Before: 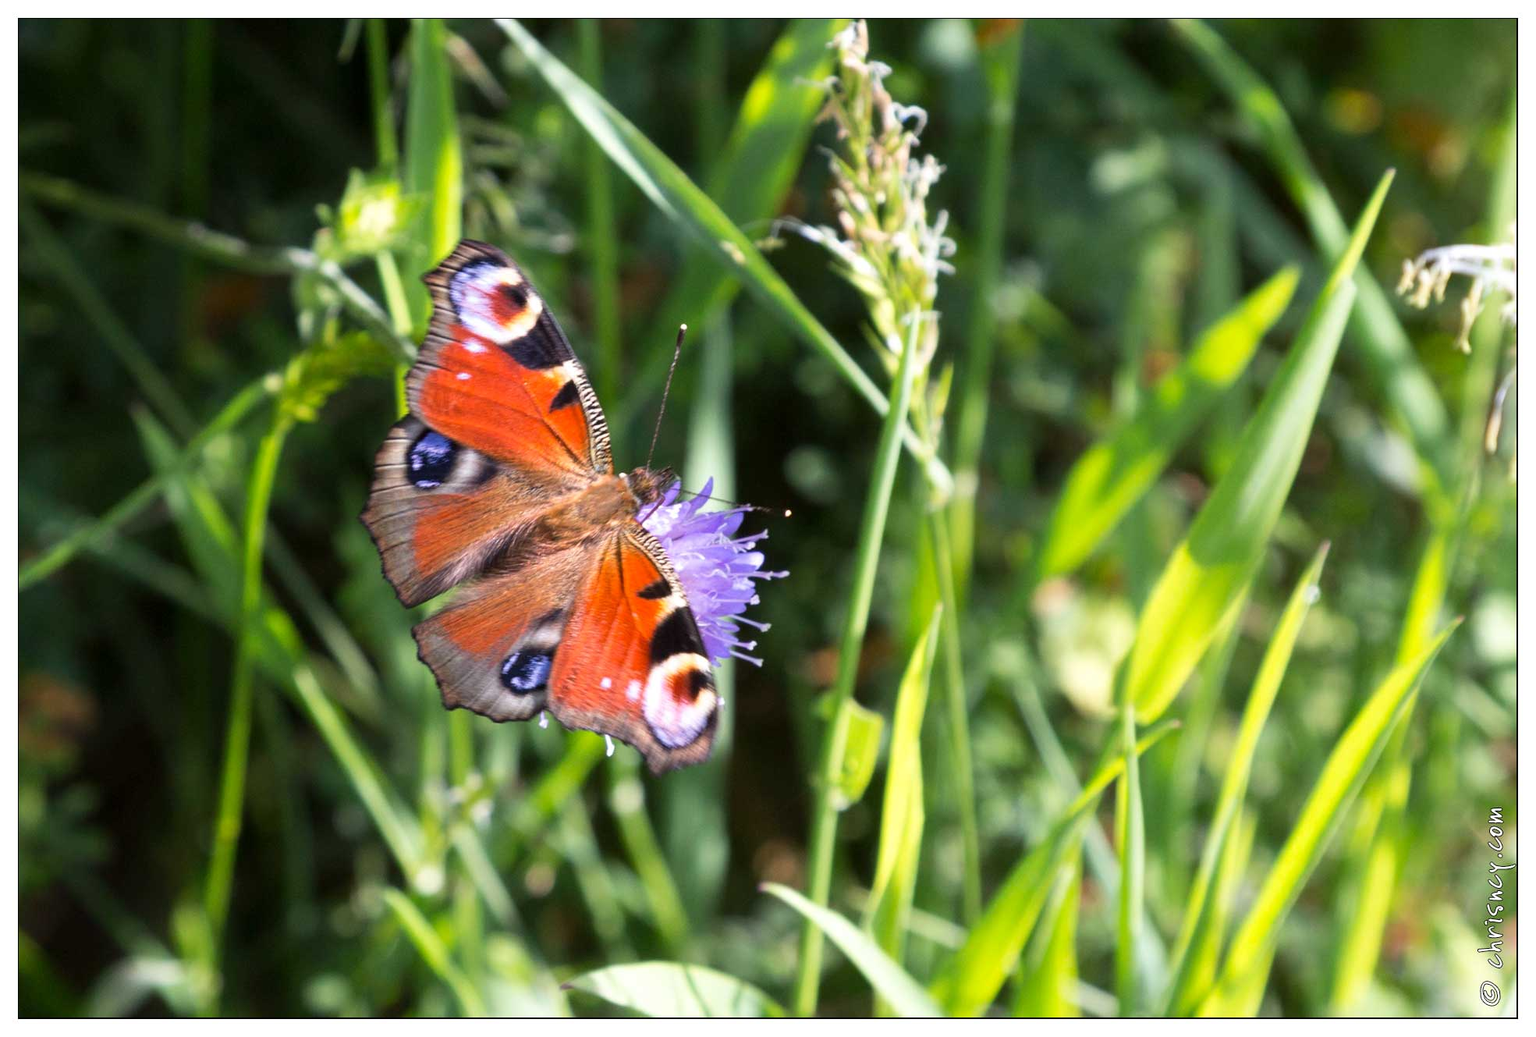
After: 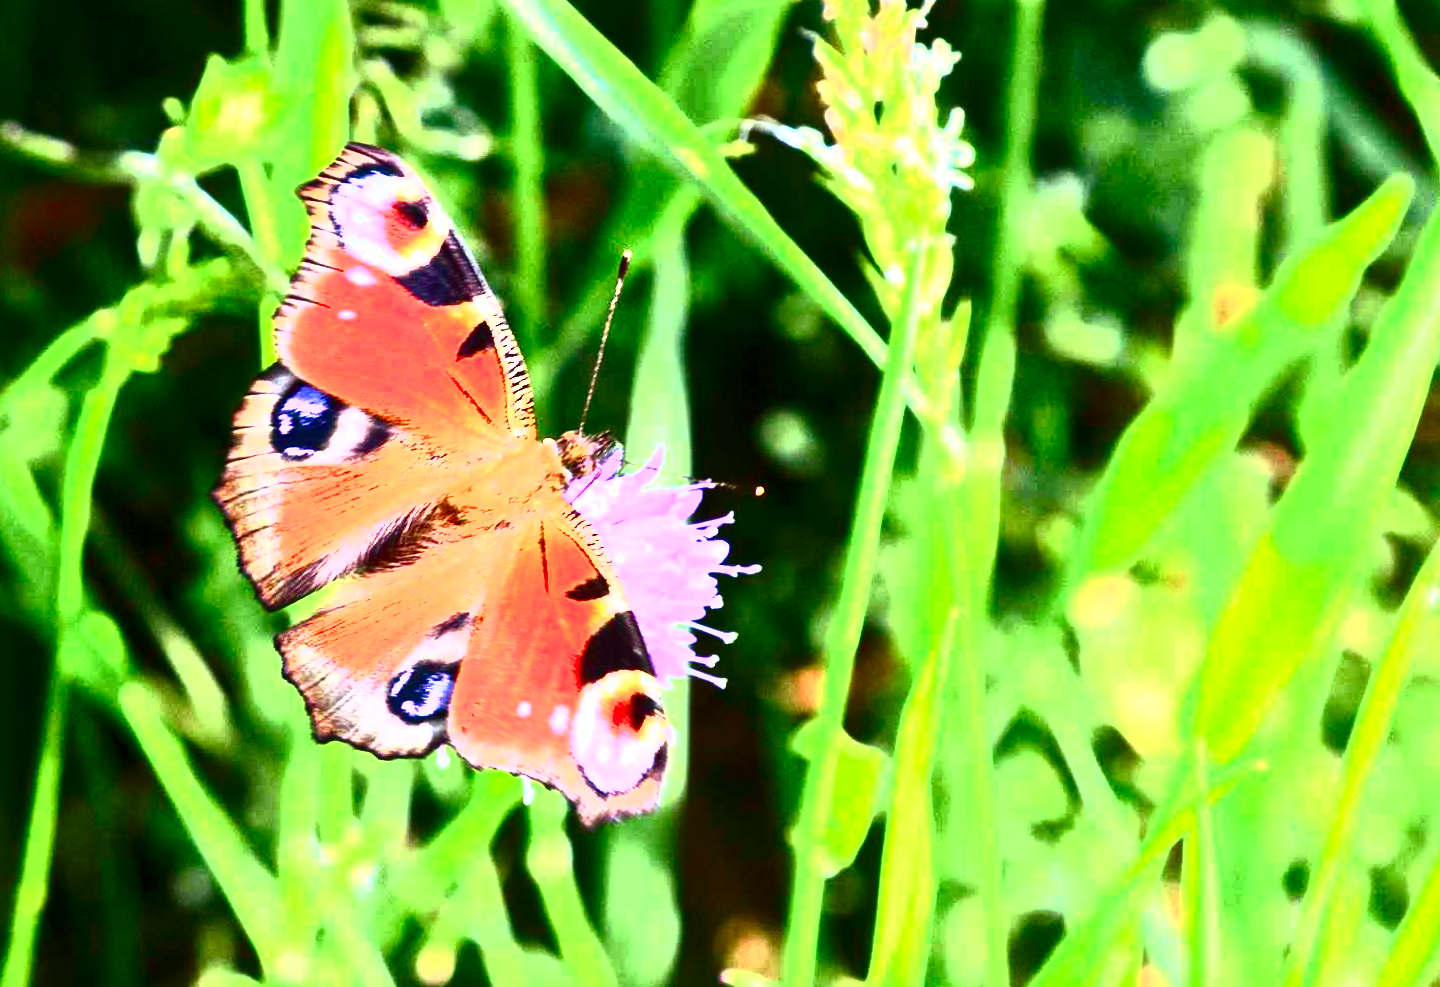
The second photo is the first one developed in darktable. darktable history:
local contrast: mode bilateral grid, contrast 20, coarseness 50, detail 171%, midtone range 0.2
tone curve: curves: ch0 [(0, 0) (0.187, 0.12) (0.384, 0.363) (0.618, 0.698) (0.754, 0.857) (0.875, 0.956) (1, 0.987)]; ch1 [(0, 0) (0.402, 0.36) (0.476, 0.466) (0.501, 0.501) (0.518, 0.514) (0.564, 0.608) (0.614, 0.664) (0.692, 0.744) (1, 1)]; ch2 [(0, 0) (0.435, 0.412) (0.483, 0.481) (0.503, 0.503) (0.522, 0.535) (0.563, 0.601) (0.627, 0.699) (0.699, 0.753) (0.997, 0.858)], color space Lab, independent channels
crop and rotate: left 11.831%, top 11.346%, right 13.429%, bottom 13.899%
exposure: exposure 0.515 EV, compensate highlight preservation false
contrast brightness saturation: contrast 0.83, brightness 0.59, saturation 0.59
tone equalizer: on, module defaults
rotate and perspective: rotation 0.226°, lens shift (vertical) -0.042, crop left 0.023, crop right 0.982, crop top 0.006, crop bottom 0.994
